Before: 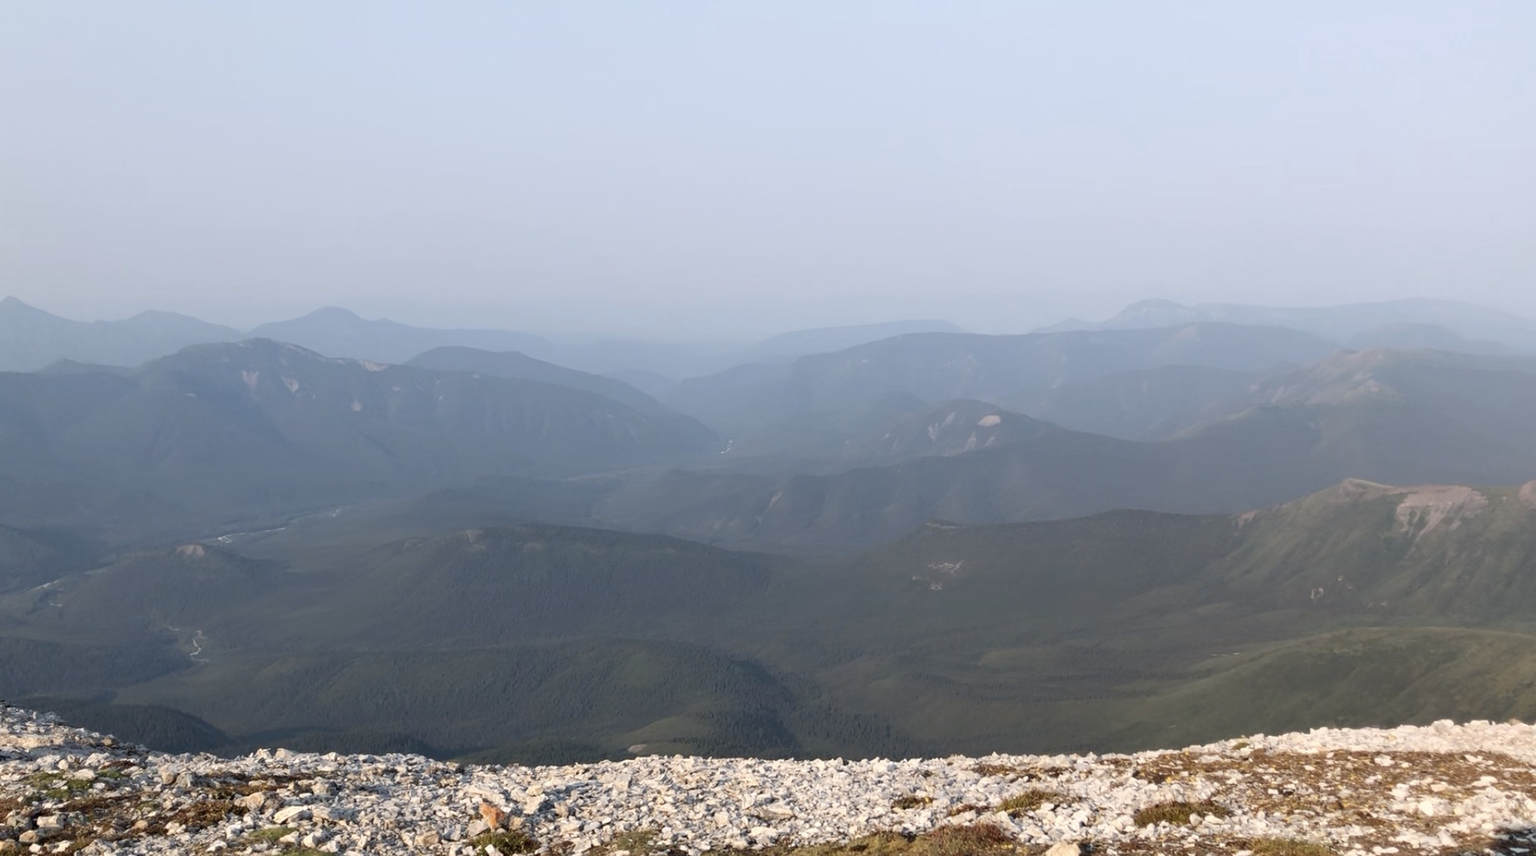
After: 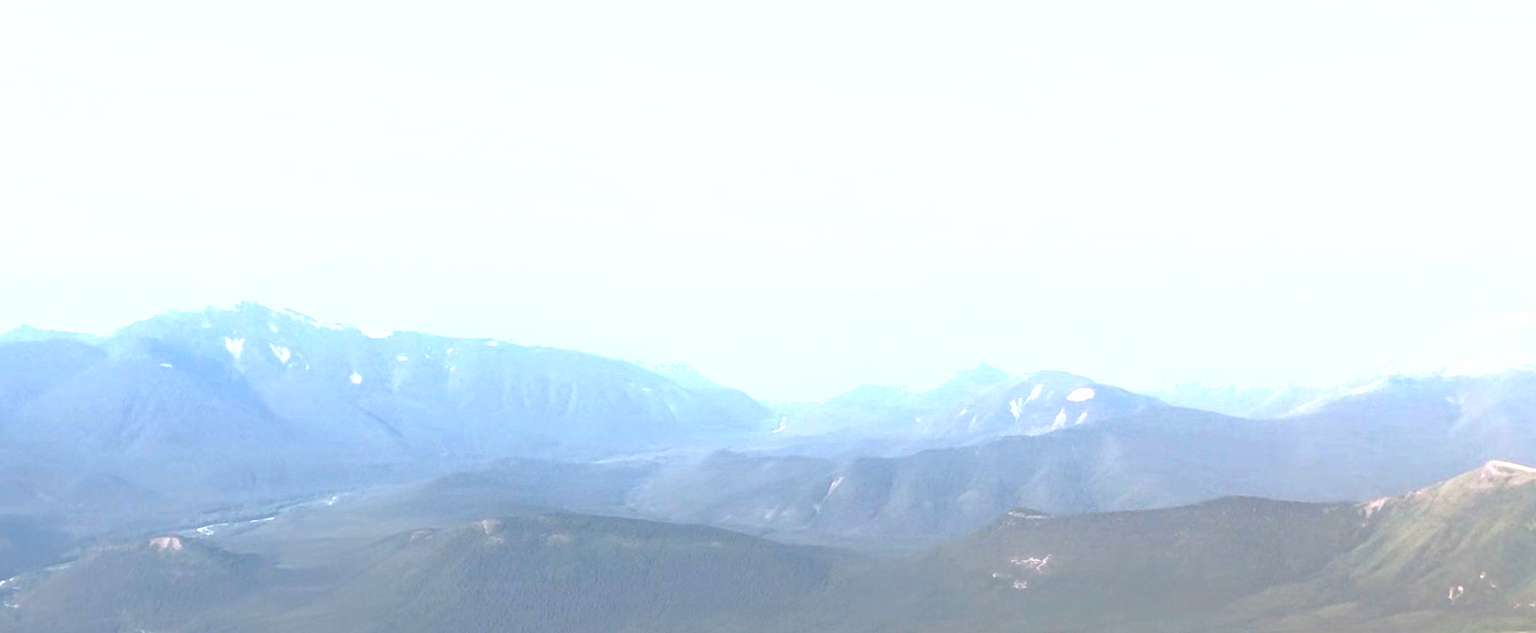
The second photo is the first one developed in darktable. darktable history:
shadows and highlights: on, module defaults
crop: left 3.015%, top 8.969%, right 9.647%, bottom 26.457%
exposure: black level correction 0, exposure 1.9 EV, compensate highlight preservation false
